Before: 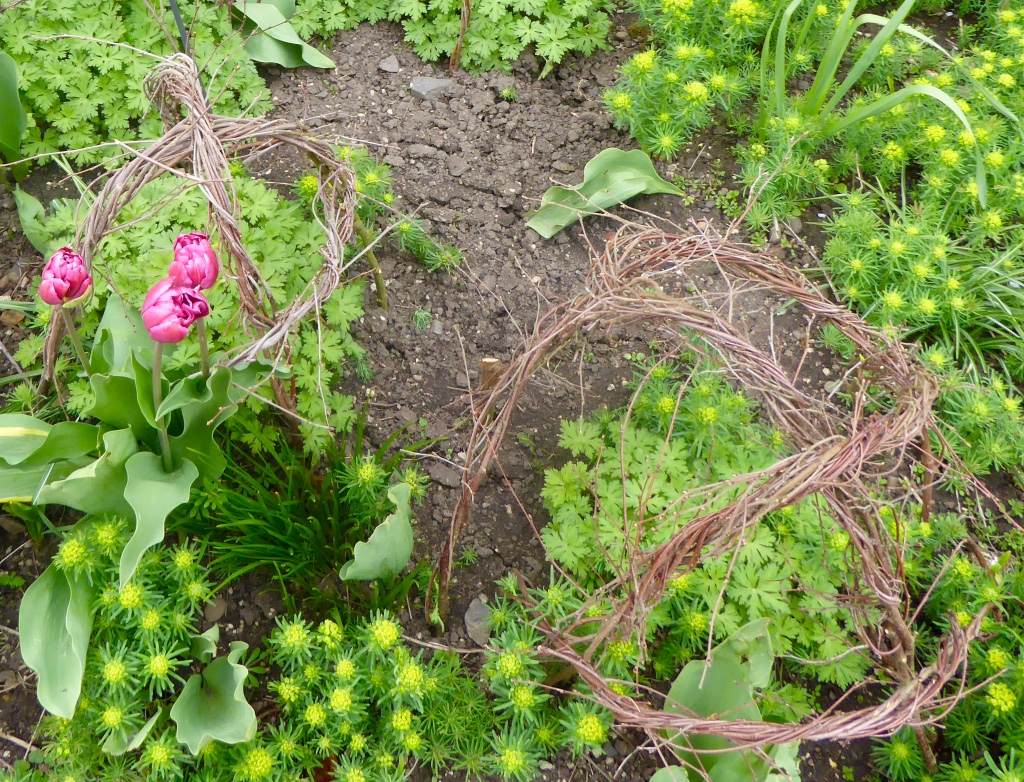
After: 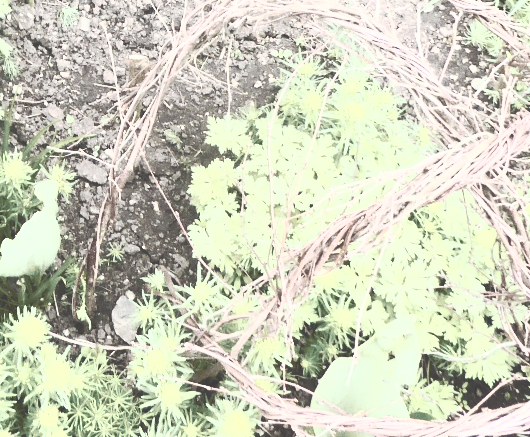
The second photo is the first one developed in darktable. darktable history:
color correction: saturation 0.2
tone curve: curves: ch0 [(0, 0) (0.003, 0.241) (0.011, 0.241) (0.025, 0.242) (0.044, 0.246) (0.069, 0.25) (0.1, 0.251) (0.136, 0.256) (0.177, 0.275) (0.224, 0.293) (0.277, 0.326) (0.335, 0.38) (0.399, 0.449) (0.468, 0.525) (0.543, 0.606) (0.623, 0.683) (0.709, 0.751) (0.801, 0.824) (0.898, 0.871) (1, 1)], preserve colors none
exposure: exposure 0.2 EV, compensate highlight preservation false
crop: left 34.479%, top 38.822%, right 13.718%, bottom 5.172%
contrast brightness saturation: contrast 1, brightness 1, saturation 1
